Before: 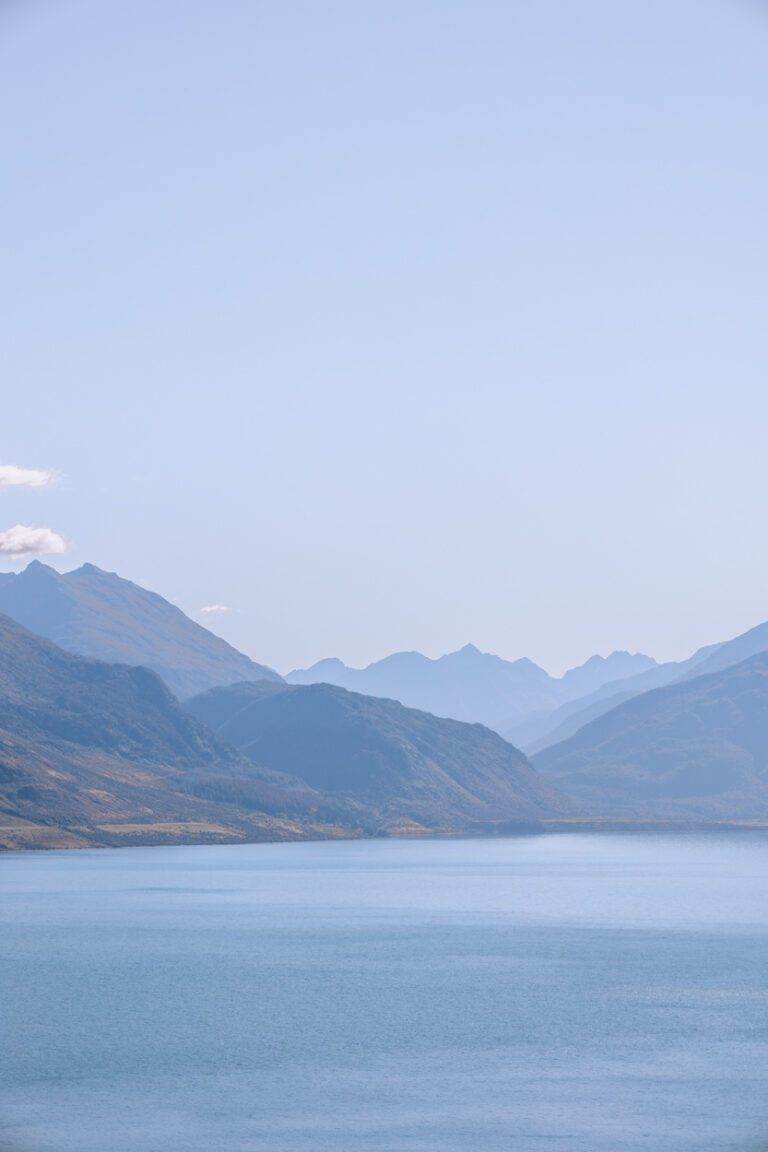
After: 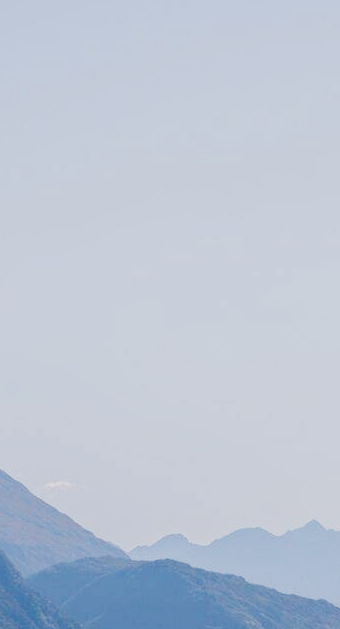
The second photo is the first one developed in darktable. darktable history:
crop: left 20.351%, top 10.846%, right 35.283%, bottom 34.545%
filmic rgb: black relative exposure -5.11 EV, white relative exposure 4 EV, hardness 2.88, contrast 1.3, preserve chrominance no, color science v5 (2021)
